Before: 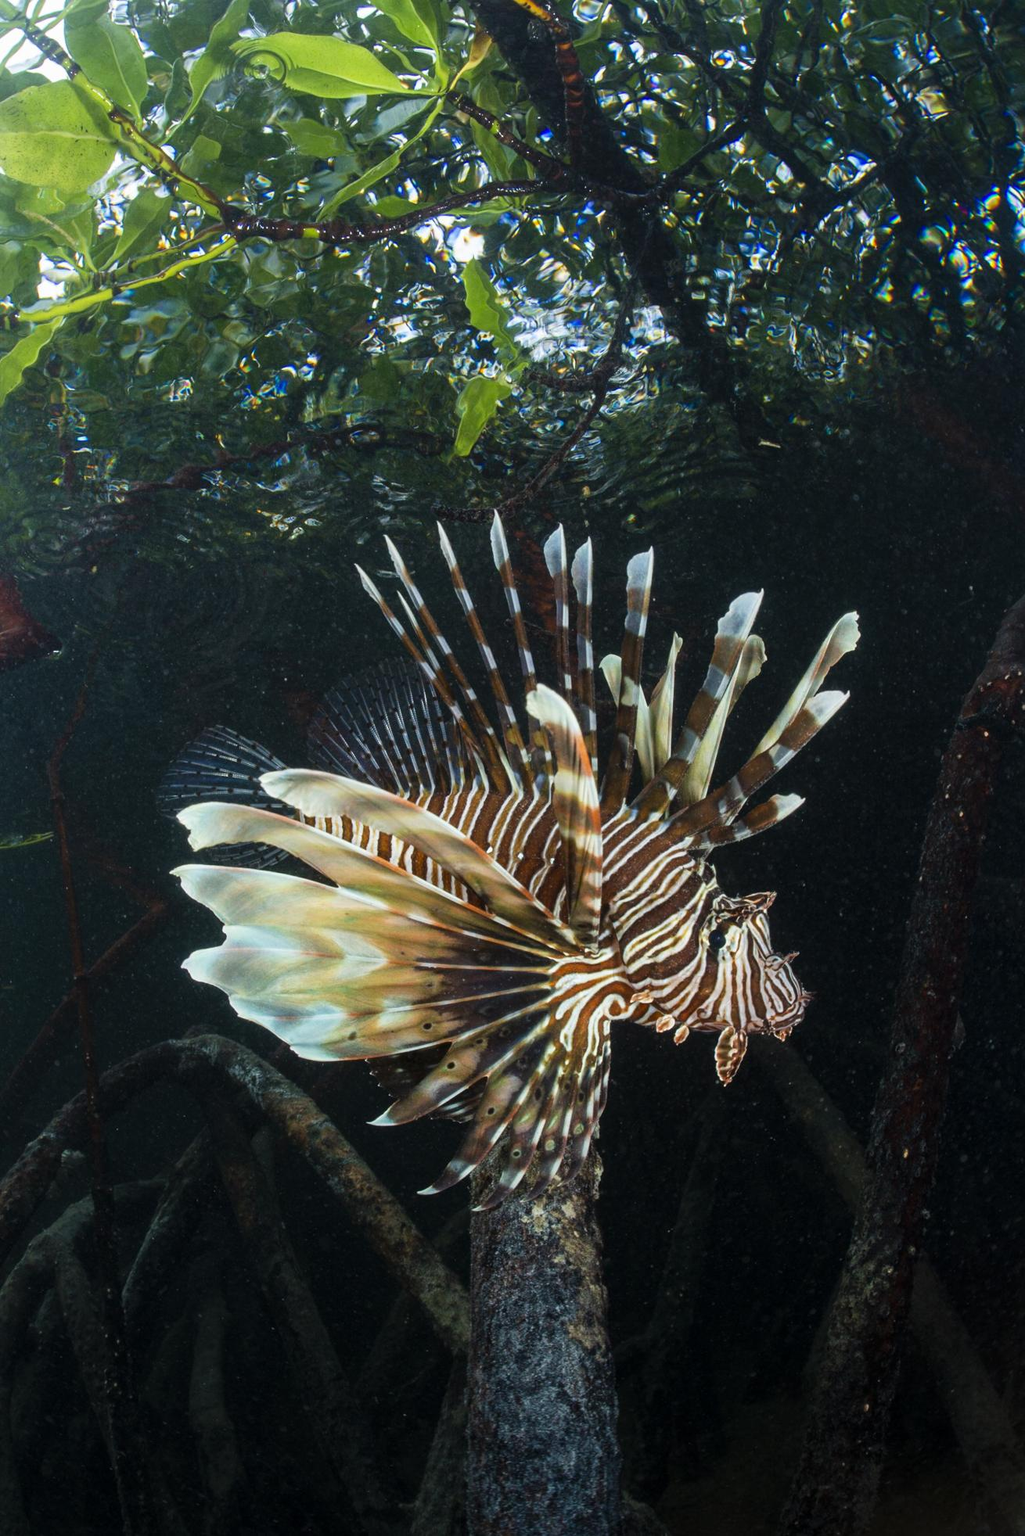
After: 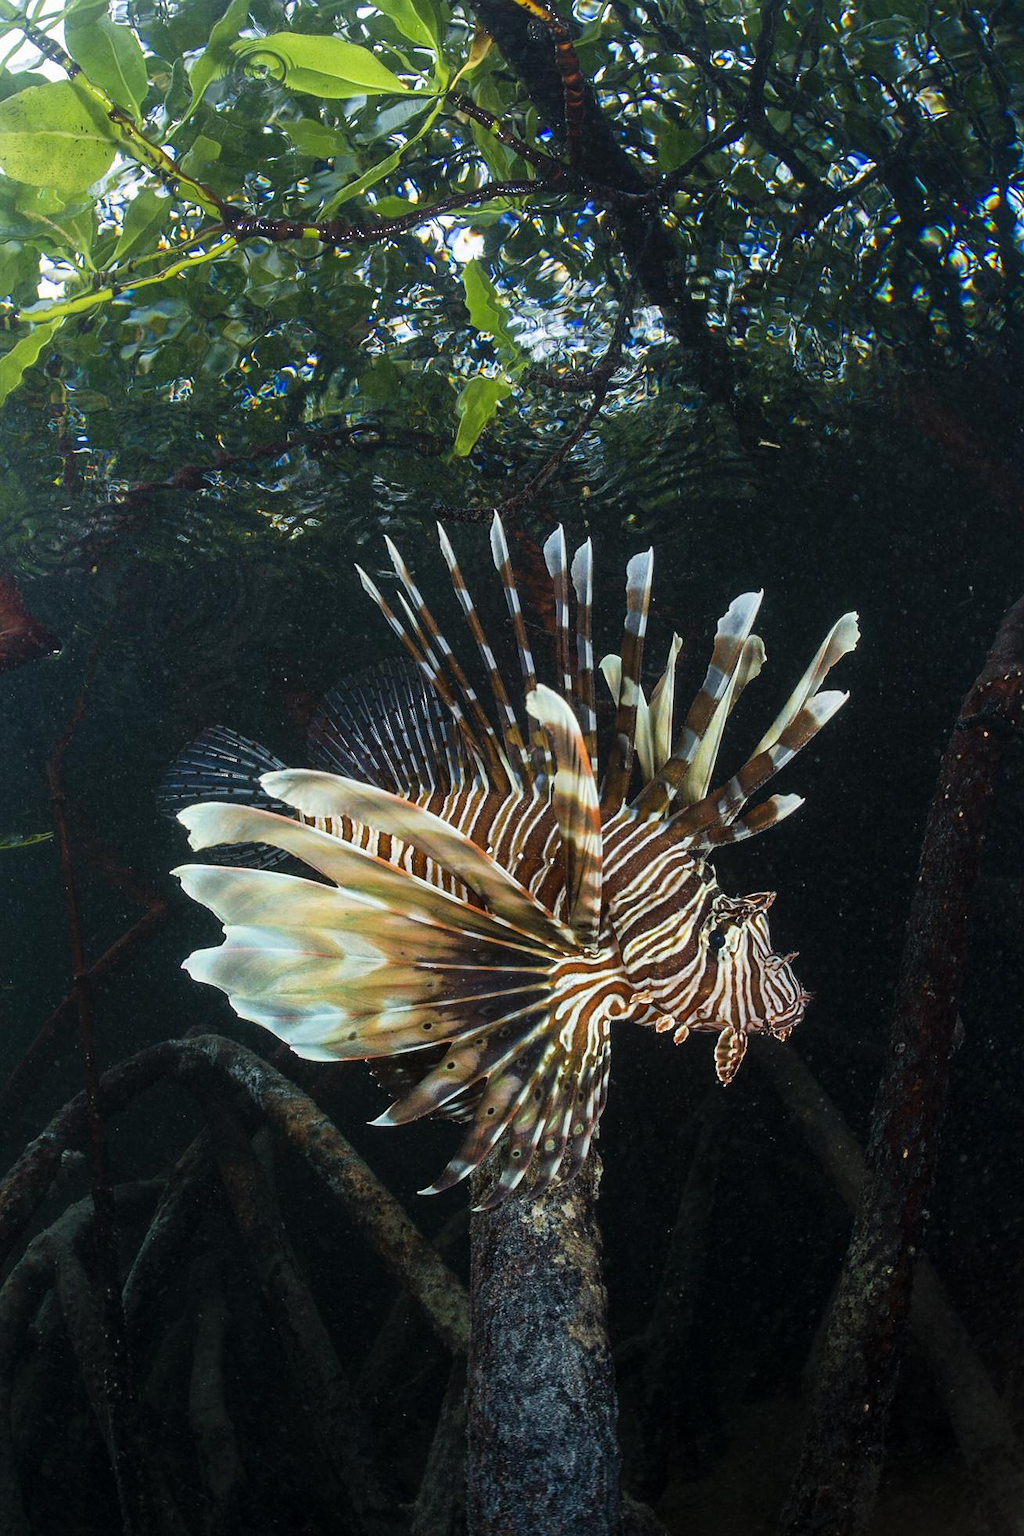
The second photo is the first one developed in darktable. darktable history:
sharpen: radius 0.978, amount 0.608
